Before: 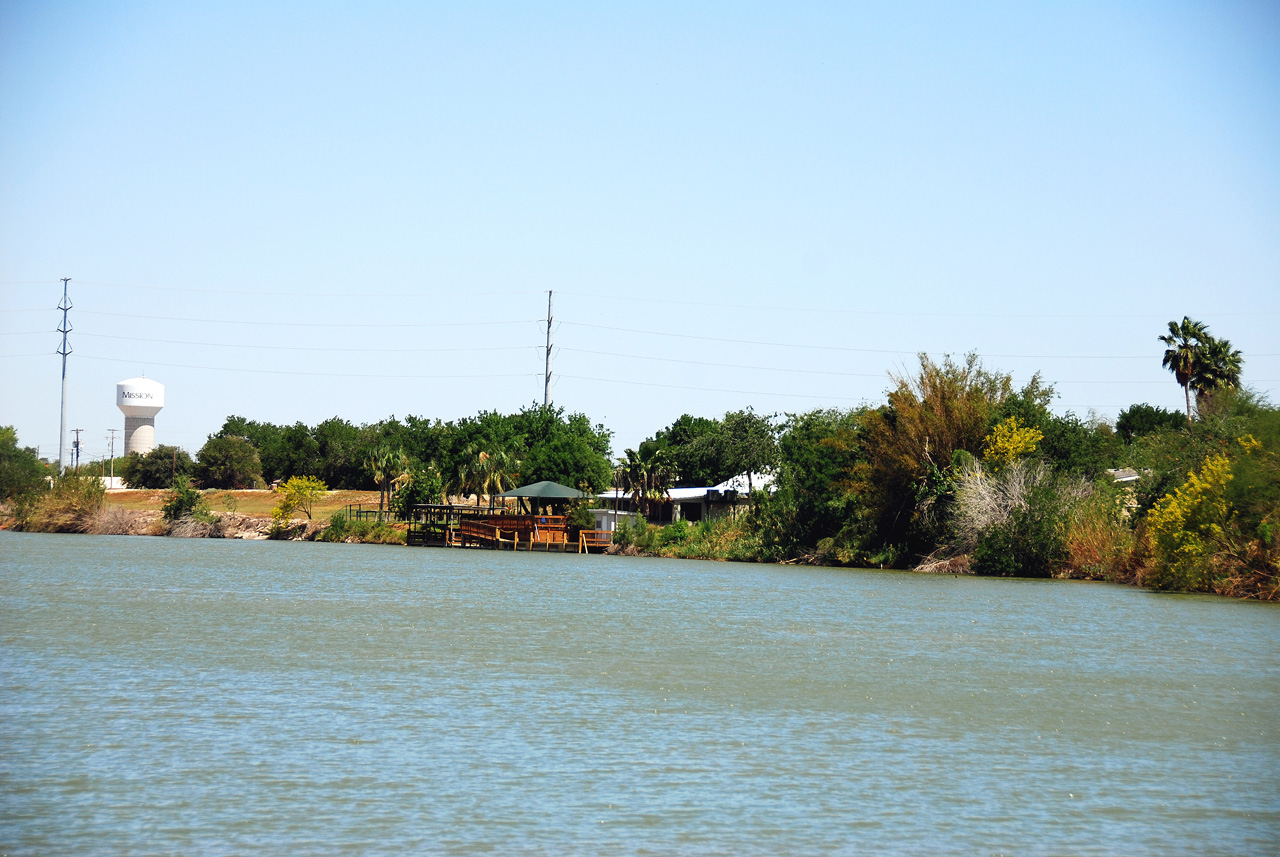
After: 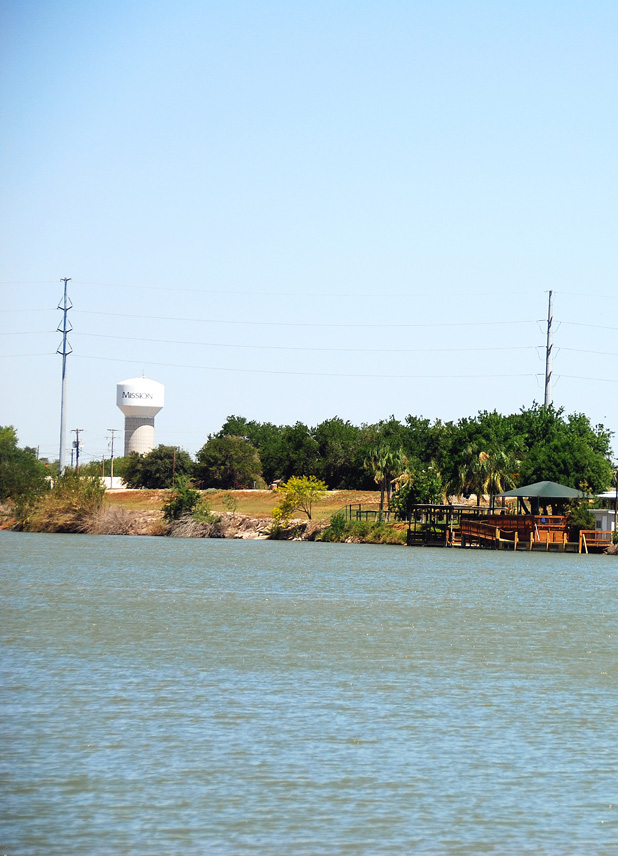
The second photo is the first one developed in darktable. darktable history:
crop and rotate: left 0.004%, top 0%, right 51.659%
